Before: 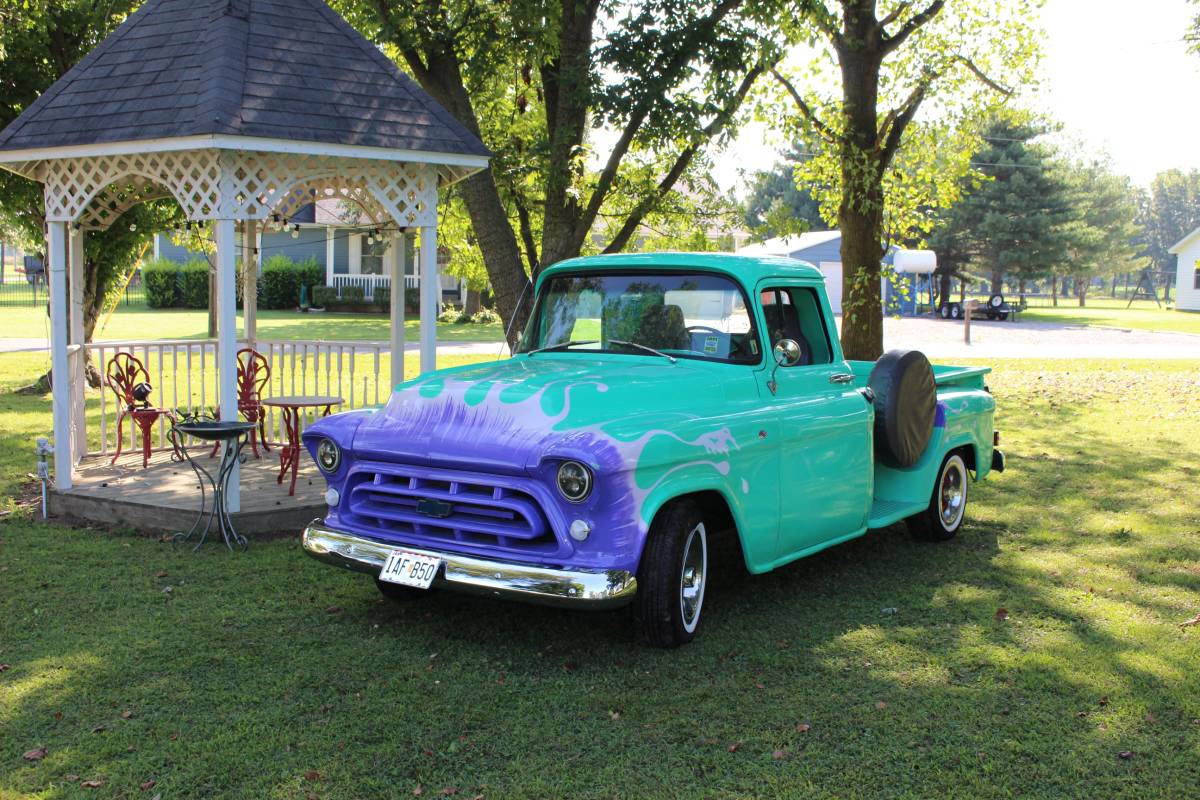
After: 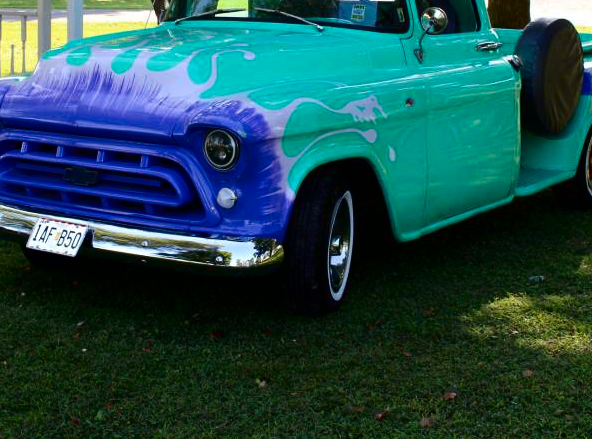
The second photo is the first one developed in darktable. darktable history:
color correction: highlights a* -0.156, highlights b* 0.105
contrast brightness saturation: contrast 0.188, brightness -0.24, saturation 0.108
crop: left 29.471%, top 41.616%, right 21.183%, bottom 3.487%
